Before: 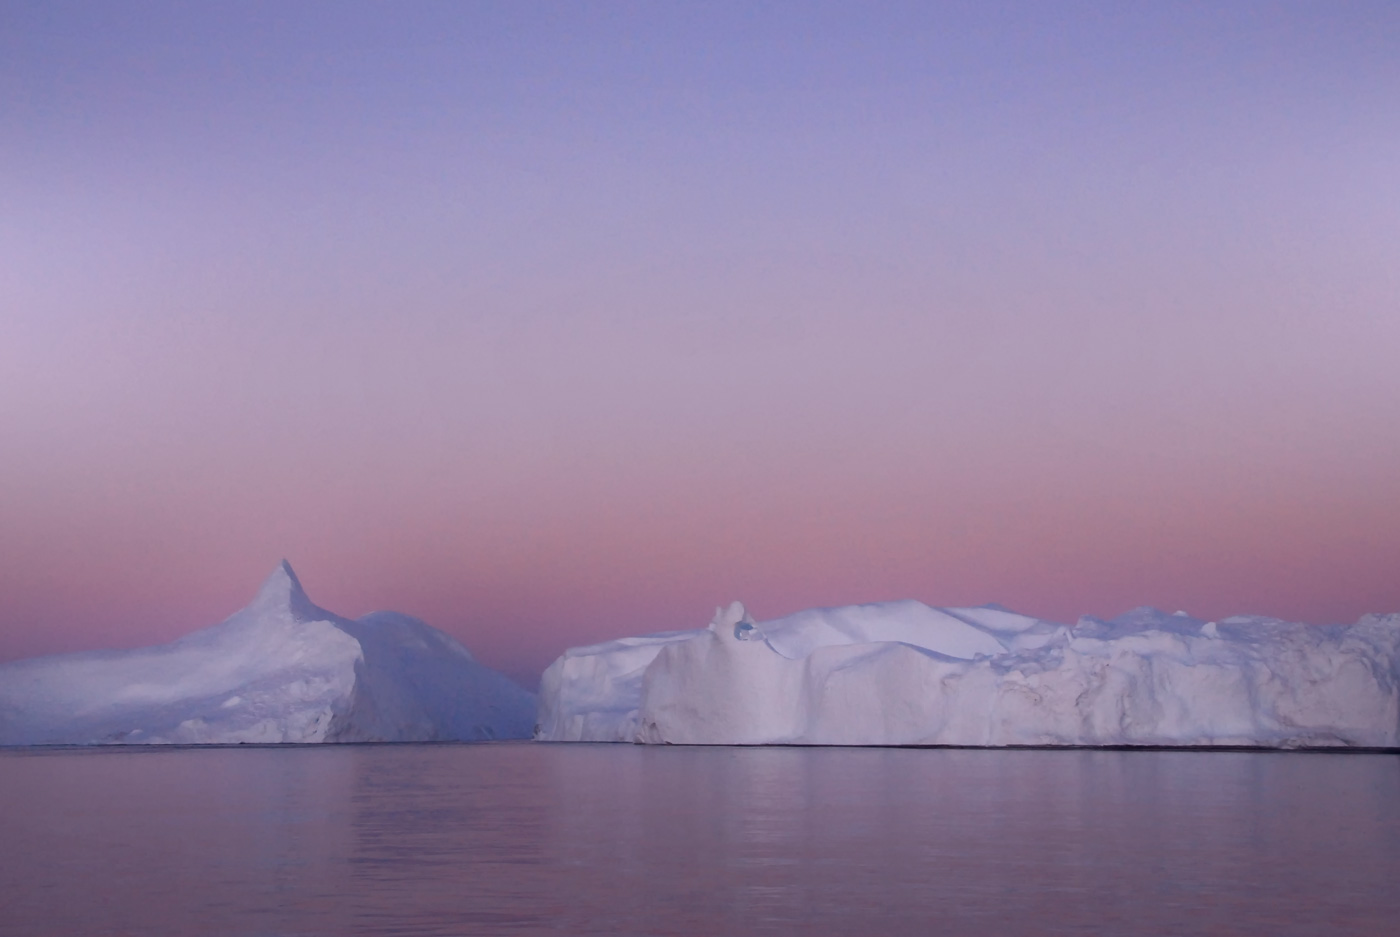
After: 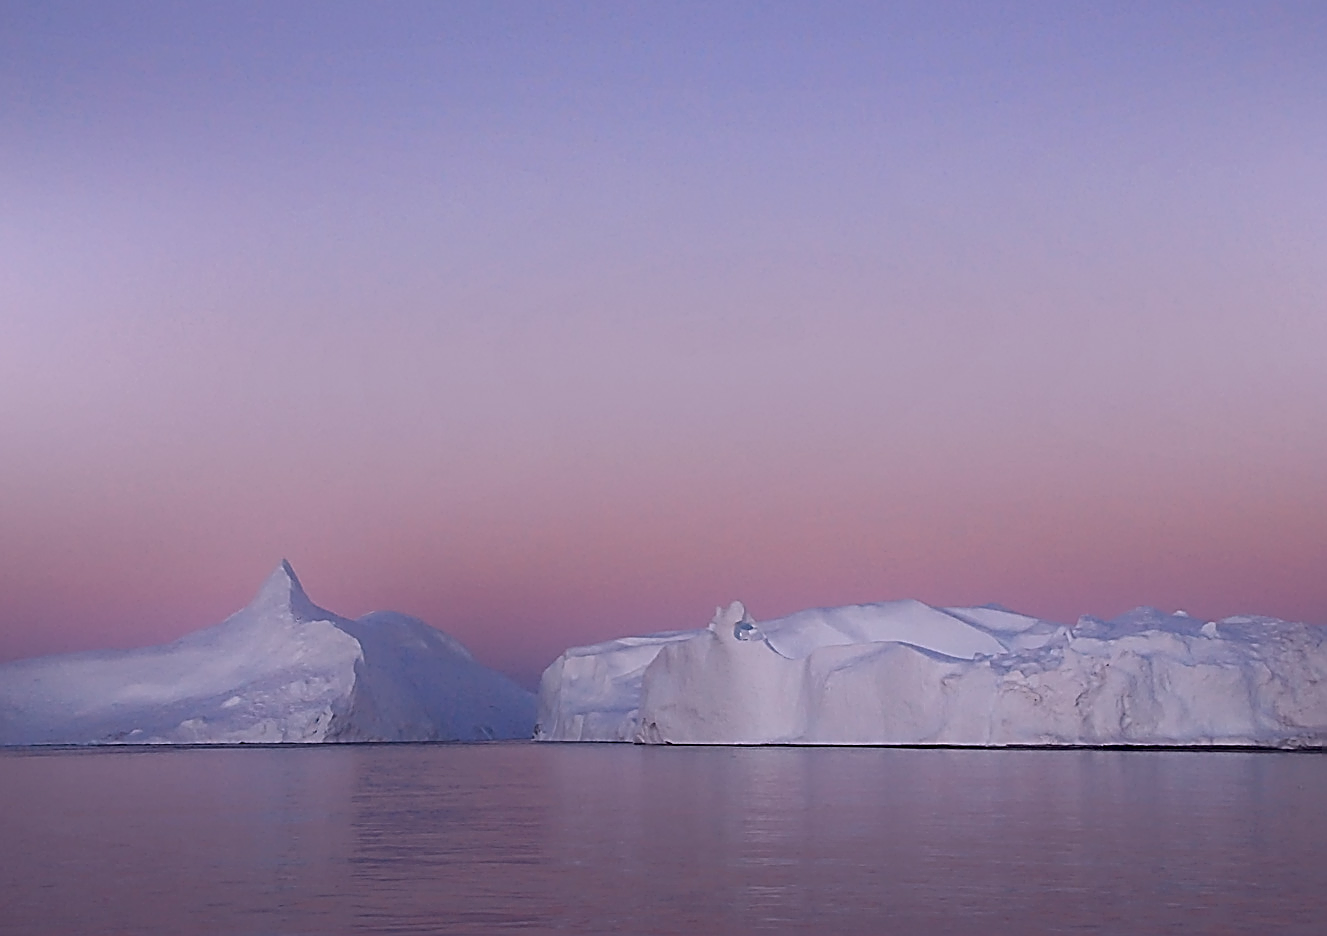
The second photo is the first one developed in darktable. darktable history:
sharpen: amount 2
crop and rotate: right 5.167%
